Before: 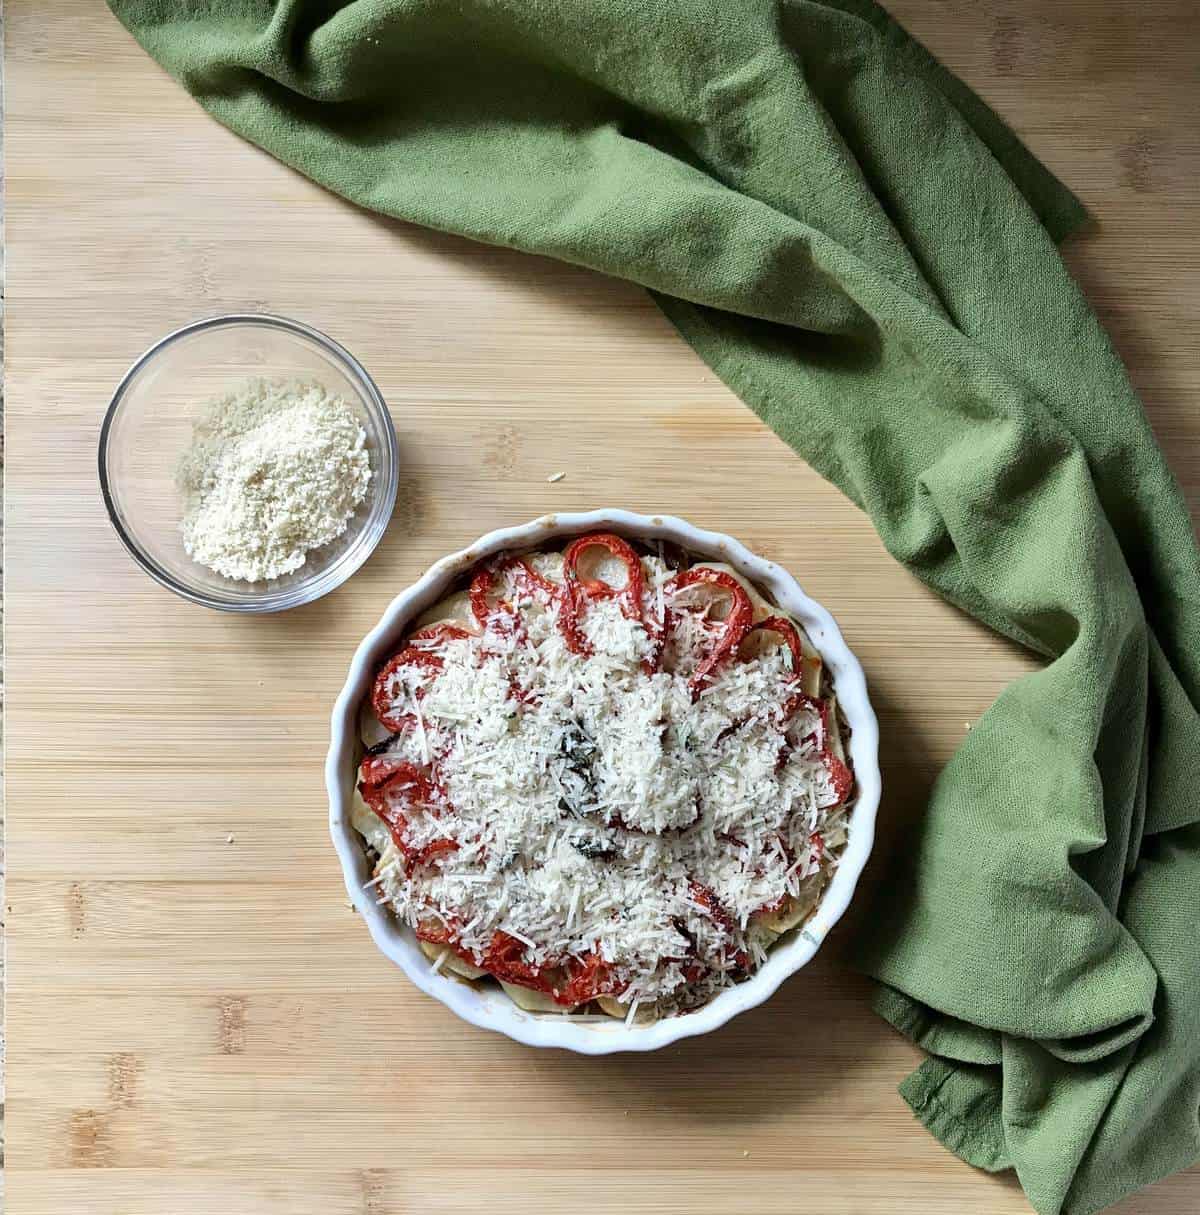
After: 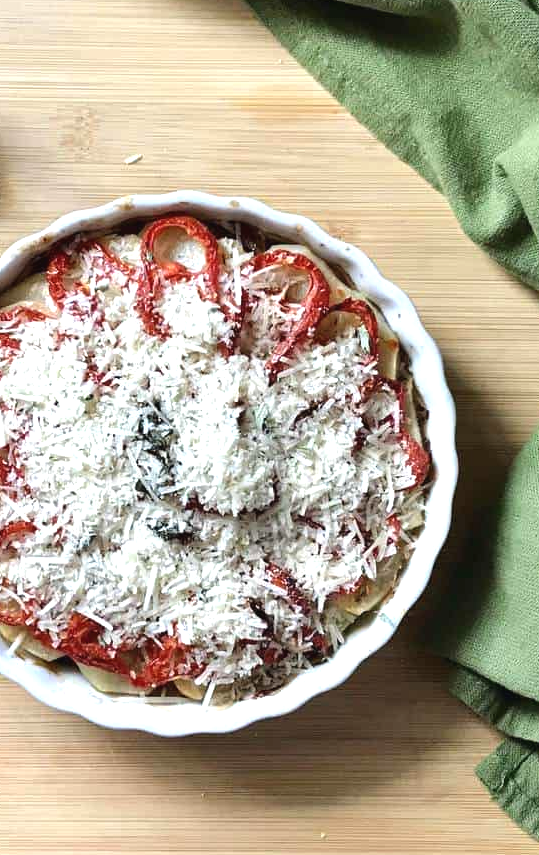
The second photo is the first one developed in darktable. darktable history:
exposure: black level correction -0.002, exposure 0.545 EV, compensate highlight preservation false
crop: left 35.285%, top 26.232%, right 19.766%, bottom 3.369%
tone equalizer: edges refinement/feathering 500, mask exposure compensation -1.57 EV, preserve details no
